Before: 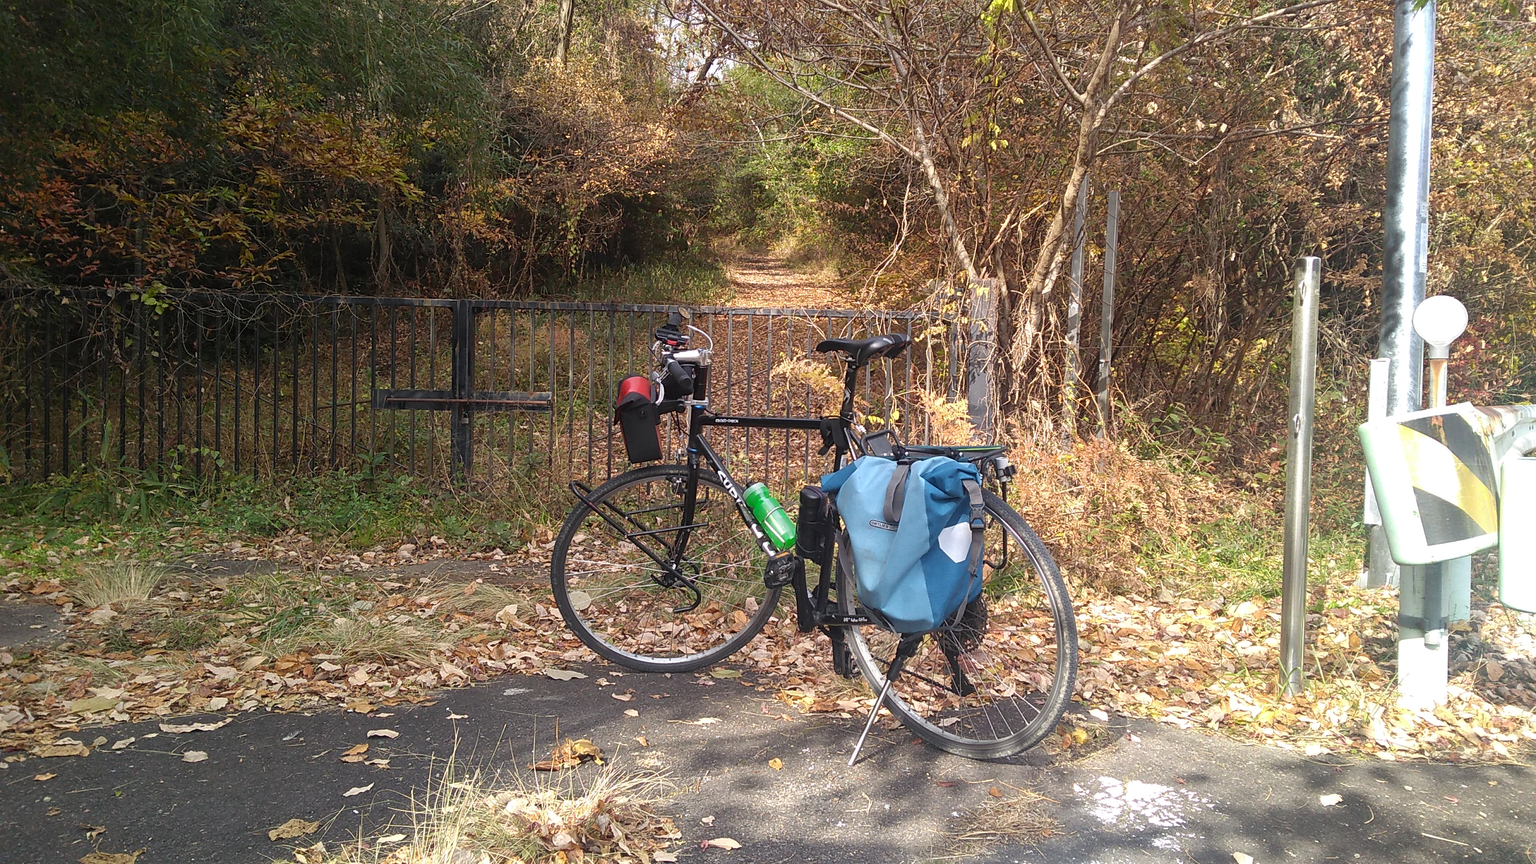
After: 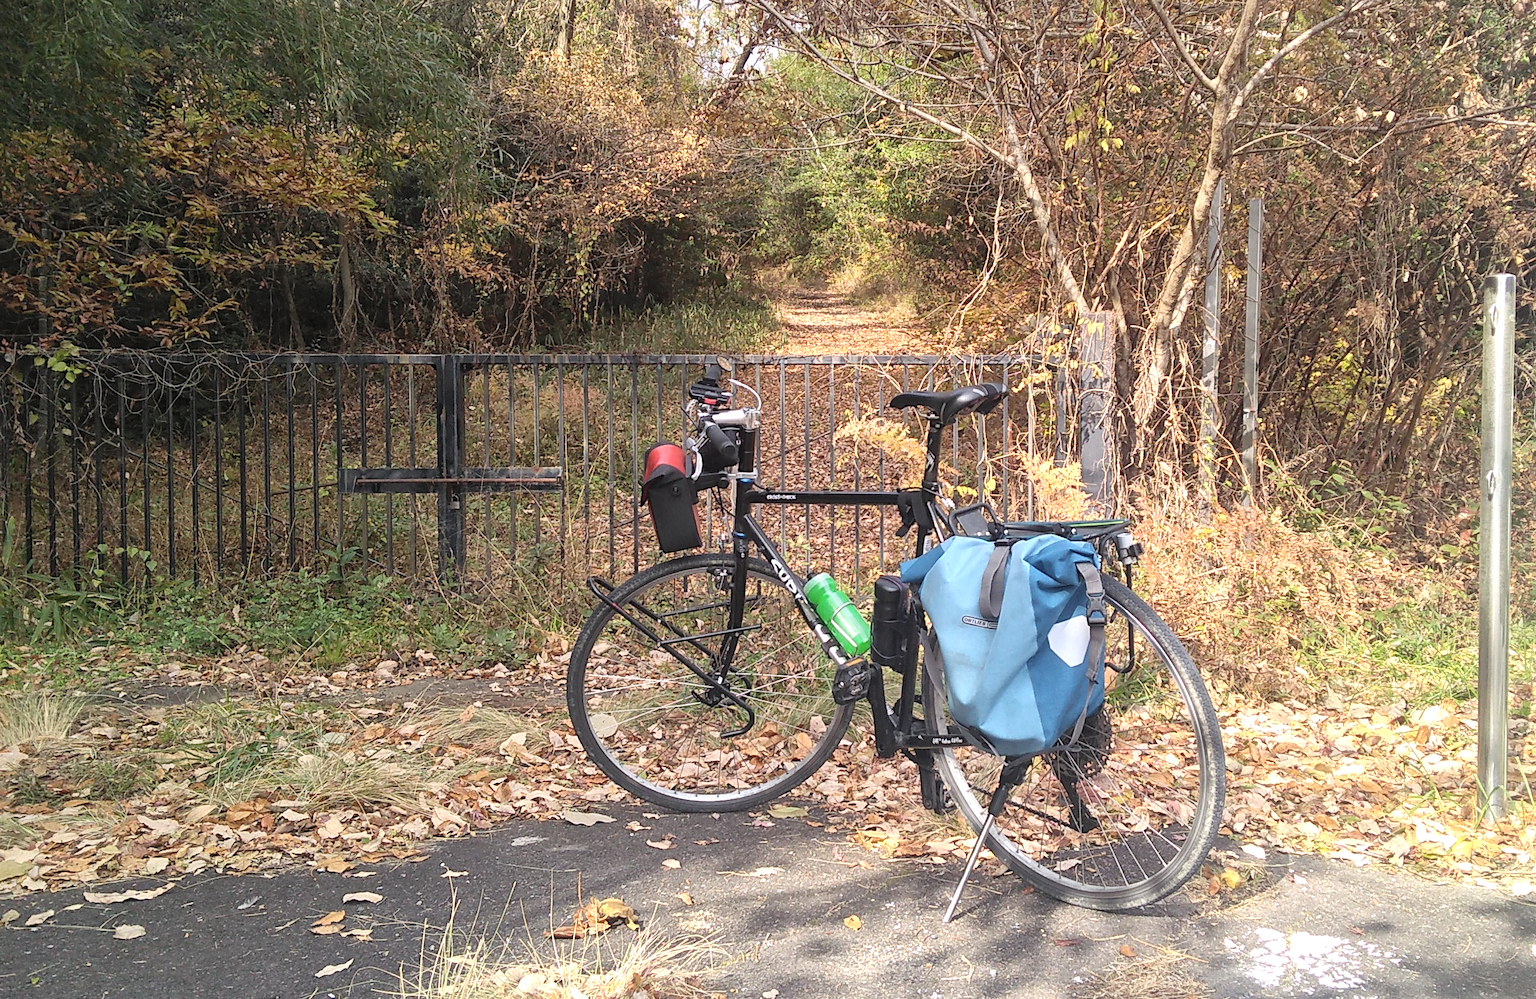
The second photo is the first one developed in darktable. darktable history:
crop and rotate: angle 1.46°, left 4.561%, top 0.547%, right 11.55%, bottom 2.408%
local contrast: mode bilateral grid, contrast 20, coarseness 49, detail 129%, midtone range 0.2
contrast brightness saturation: contrast 0.142, brightness 0.205
